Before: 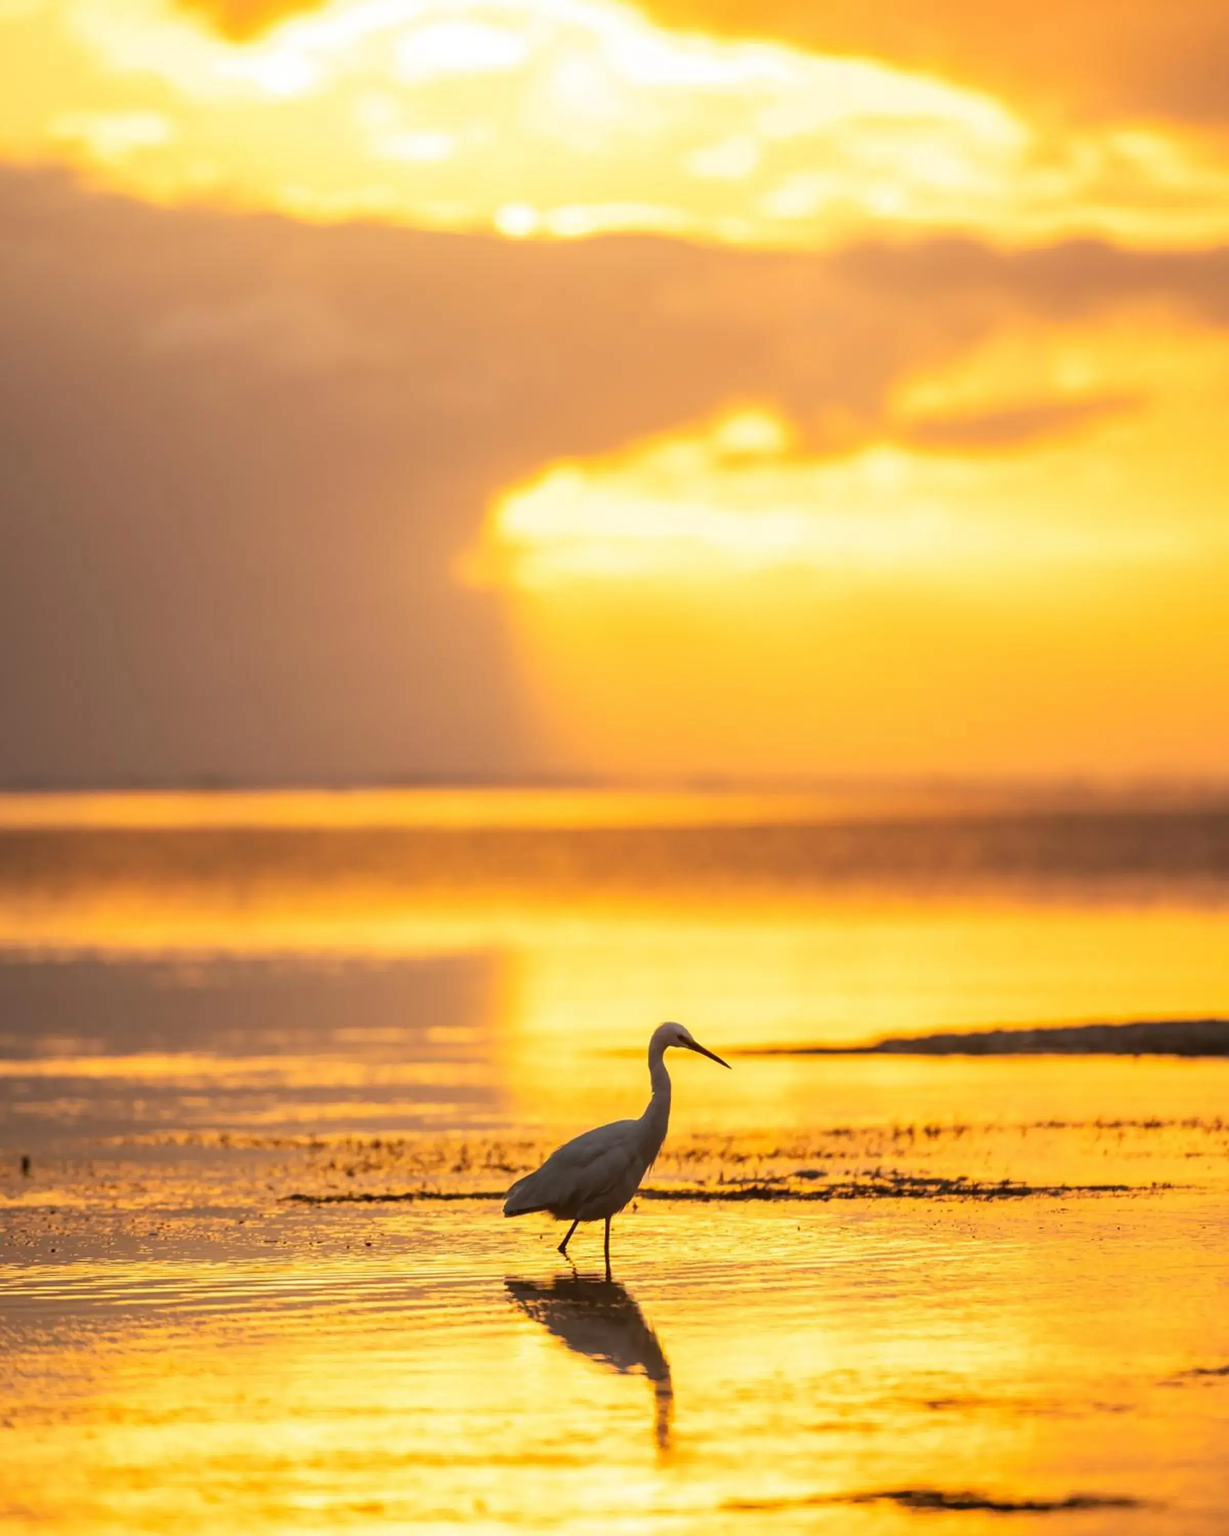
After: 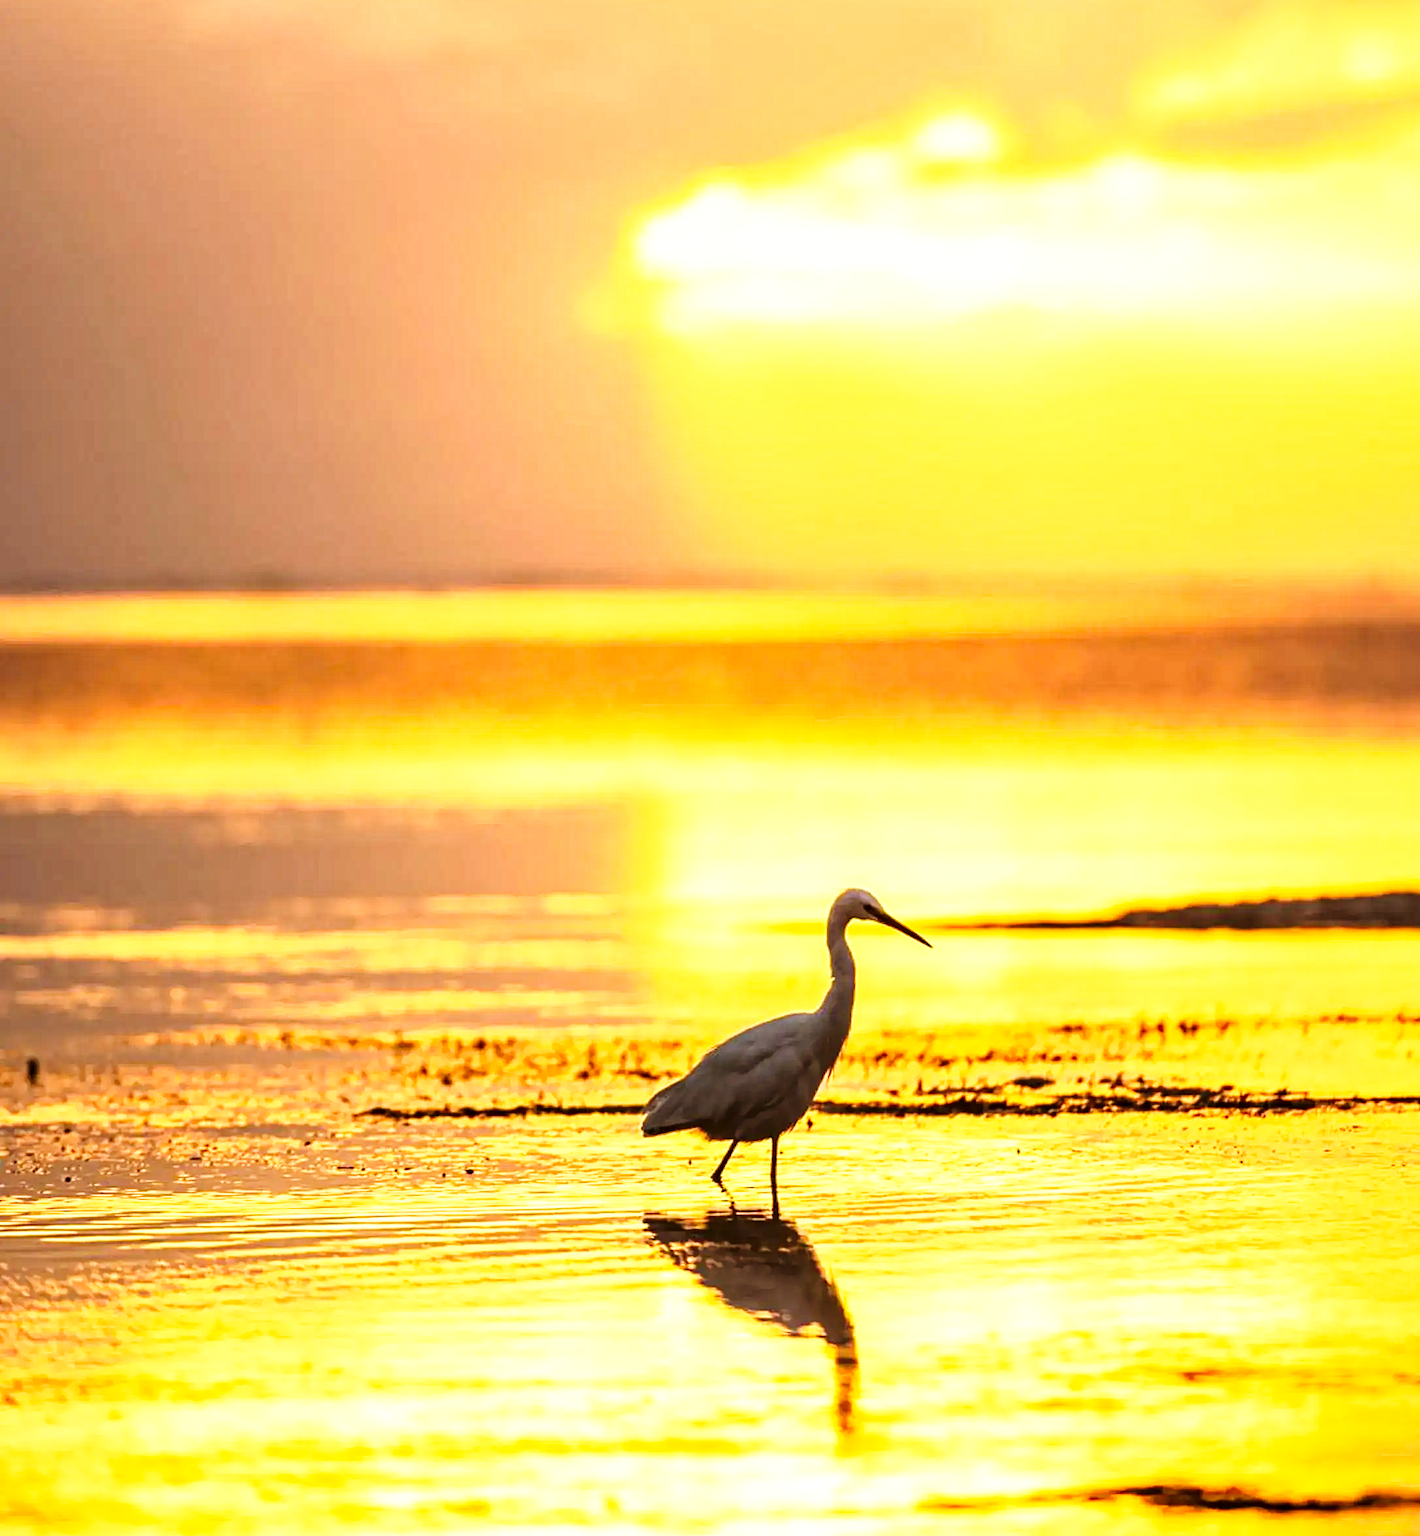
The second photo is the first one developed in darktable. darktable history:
contrast equalizer: y [[0.502, 0.517, 0.543, 0.576, 0.611, 0.631], [0.5 ×6], [0.5 ×6], [0 ×6], [0 ×6]]
exposure: black level correction 0.001, exposure 0.5 EV, compensate exposure bias true, compensate highlight preservation false
tone curve: curves: ch0 [(0, 0) (0.074, 0.04) (0.157, 0.1) (0.472, 0.515) (0.635, 0.731) (0.768, 0.878) (0.899, 0.969) (1, 1)]; ch1 [(0, 0) (0.08, 0.08) (0.3, 0.3) (0.5, 0.5) (0.539, 0.558) (0.586, 0.658) (0.69, 0.787) (0.92, 0.92) (1, 1)]; ch2 [(0, 0) (0.08, 0.08) (0.3, 0.3) (0.5, 0.5) (0.543, 0.597) (0.597, 0.679) (0.92, 0.92) (1, 1)], preserve colors none
crop: top 21.206%, right 9.321%, bottom 0.344%
